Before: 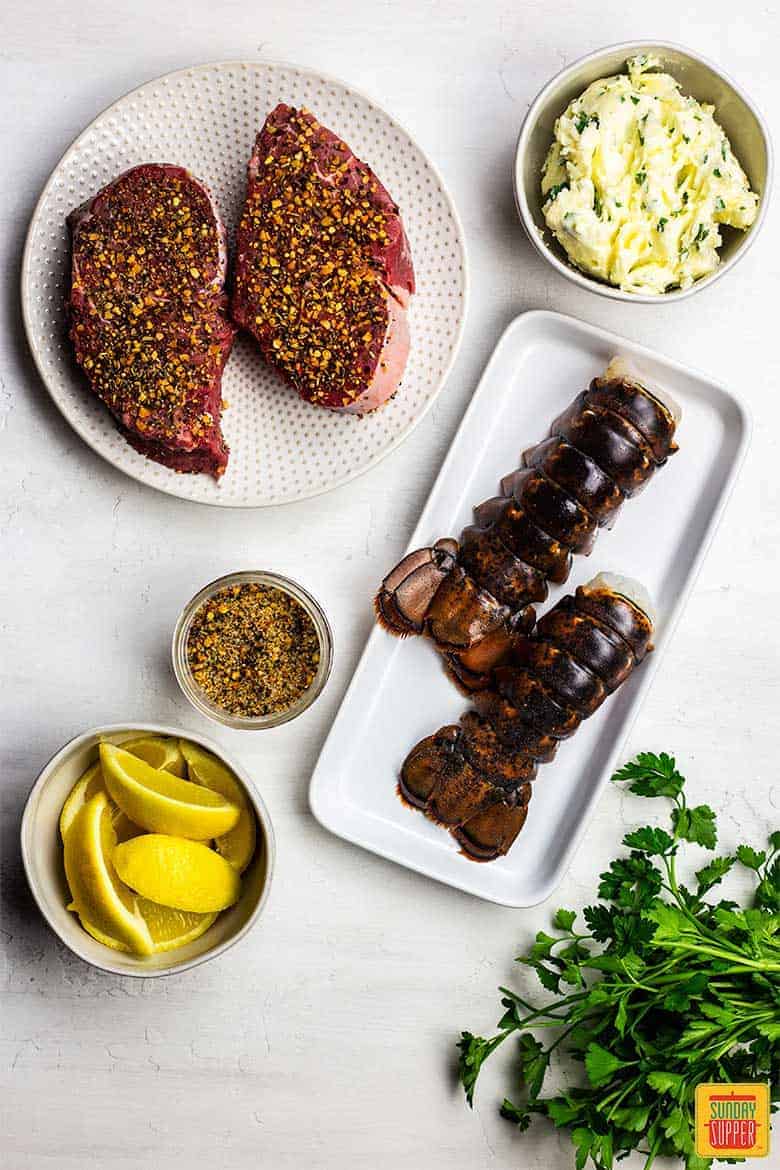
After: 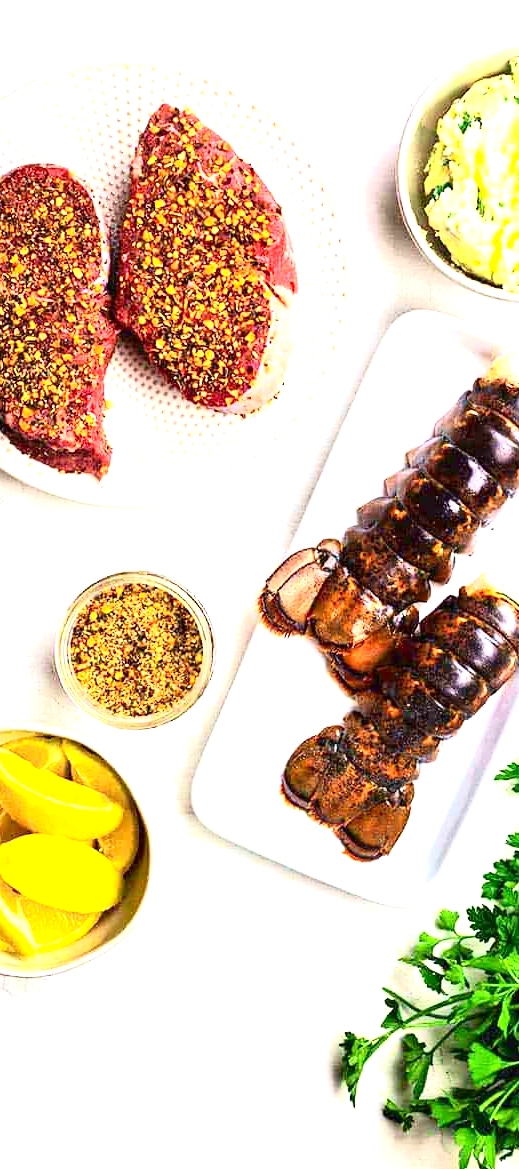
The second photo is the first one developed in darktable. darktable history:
crop and rotate: left 15.002%, right 18.394%
exposure: black level correction 0, exposure 1.686 EV, compensate highlight preservation false
tone curve: curves: ch0 [(0, 0) (0.091, 0.077) (0.517, 0.574) (0.745, 0.82) (0.844, 0.908) (0.909, 0.942) (1, 0.973)]; ch1 [(0, 0) (0.437, 0.404) (0.5, 0.5) (0.534, 0.554) (0.58, 0.603) (0.616, 0.649) (1, 1)]; ch2 [(0, 0) (0.442, 0.415) (0.5, 0.5) (0.535, 0.557) (0.585, 0.62) (1, 1)], color space Lab, independent channels, preserve colors none
